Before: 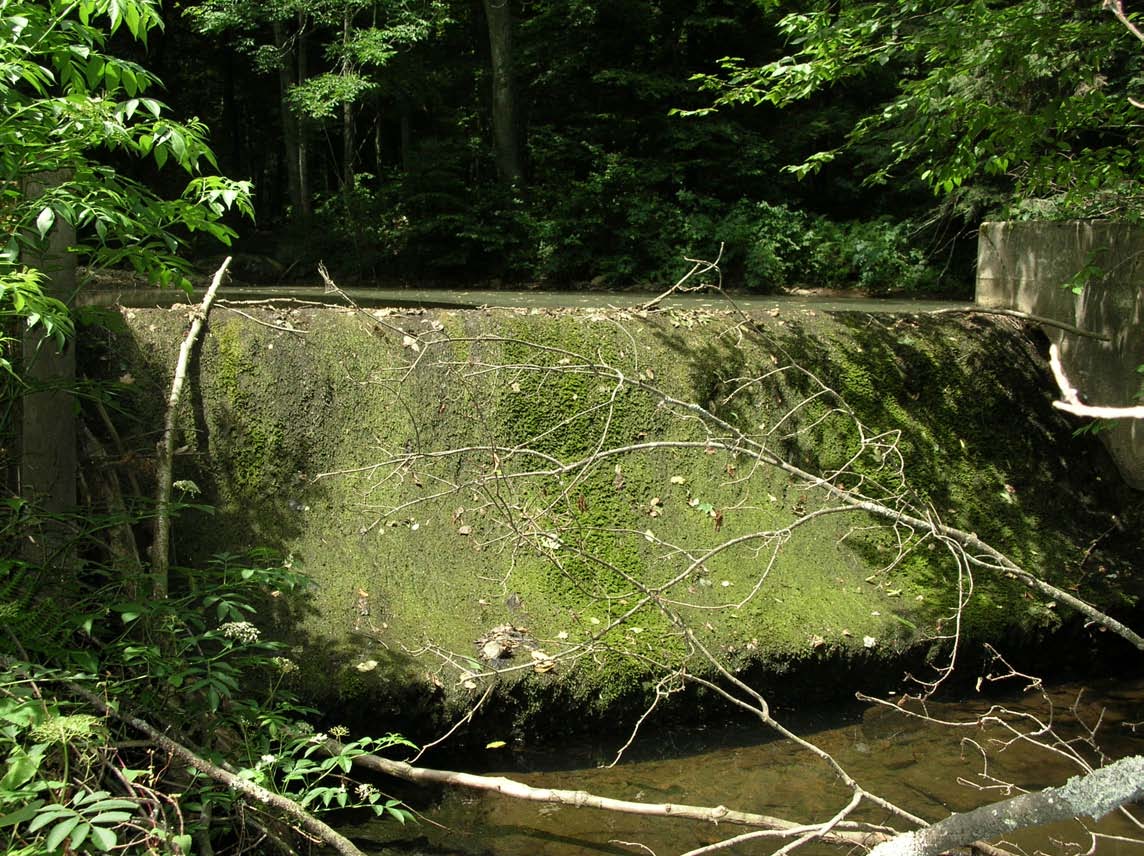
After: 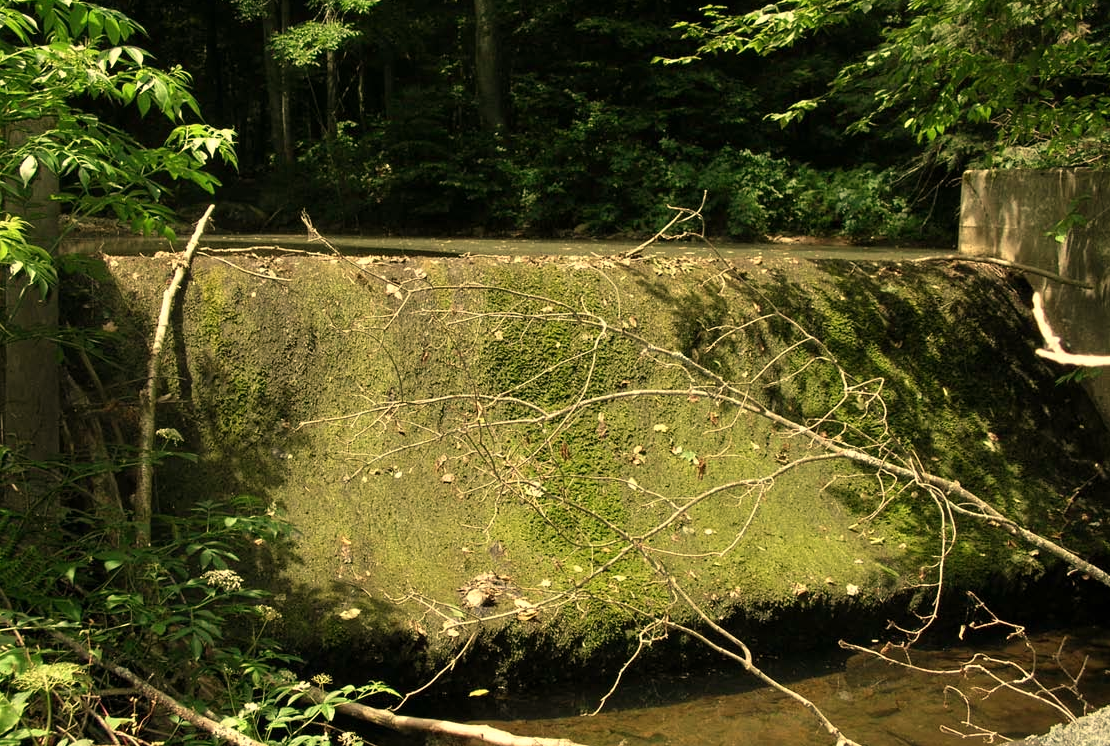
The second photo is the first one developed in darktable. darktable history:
crop: left 1.507%, top 6.147%, right 1.379%, bottom 6.637%
levels: mode automatic, black 0.023%, white 99.97%, levels [0.062, 0.494, 0.925]
white balance: red 1.138, green 0.996, blue 0.812
